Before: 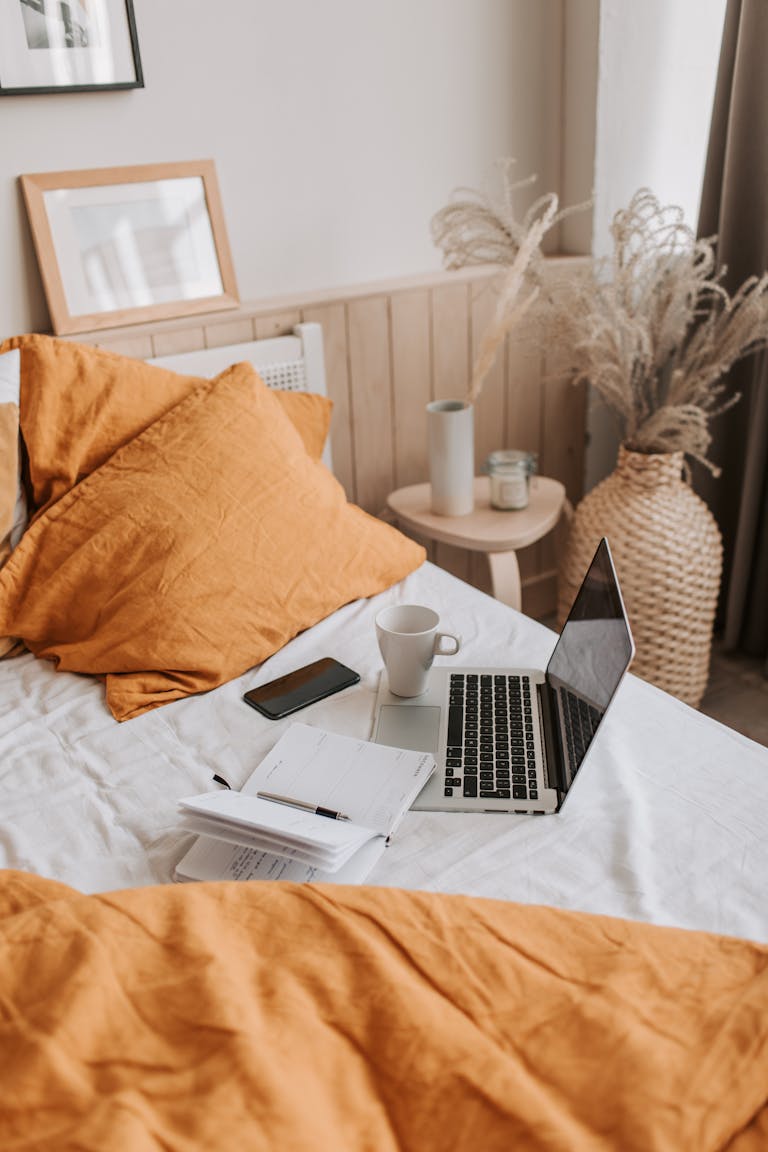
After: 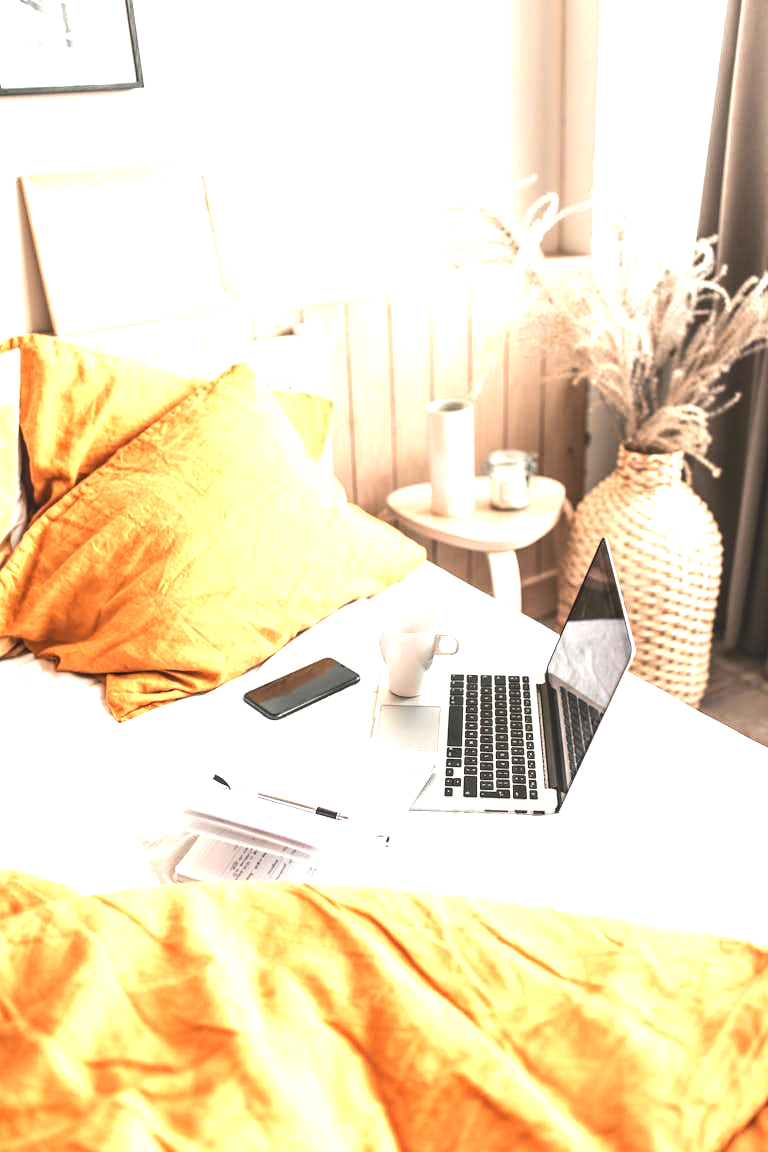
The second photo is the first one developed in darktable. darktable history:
exposure: black level correction 0, exposure 1.173 EV, compensate exposure bias true, compensate highlight preservation false
tone equalizer: -8 EV -0.75 EV, -7 EV -0.7 EV, -6 EV -0.6 EV, -5 EV -0.4 EV, -3 EV 0.4 EV, -2 EV 0.6 EV, -1 EV 0.7 EV, +0 EV 0.75 EV, edges refinement/feathering 500, mask exposure compensation -1.57 EV, preserve details no
local contrast: detail 110%
